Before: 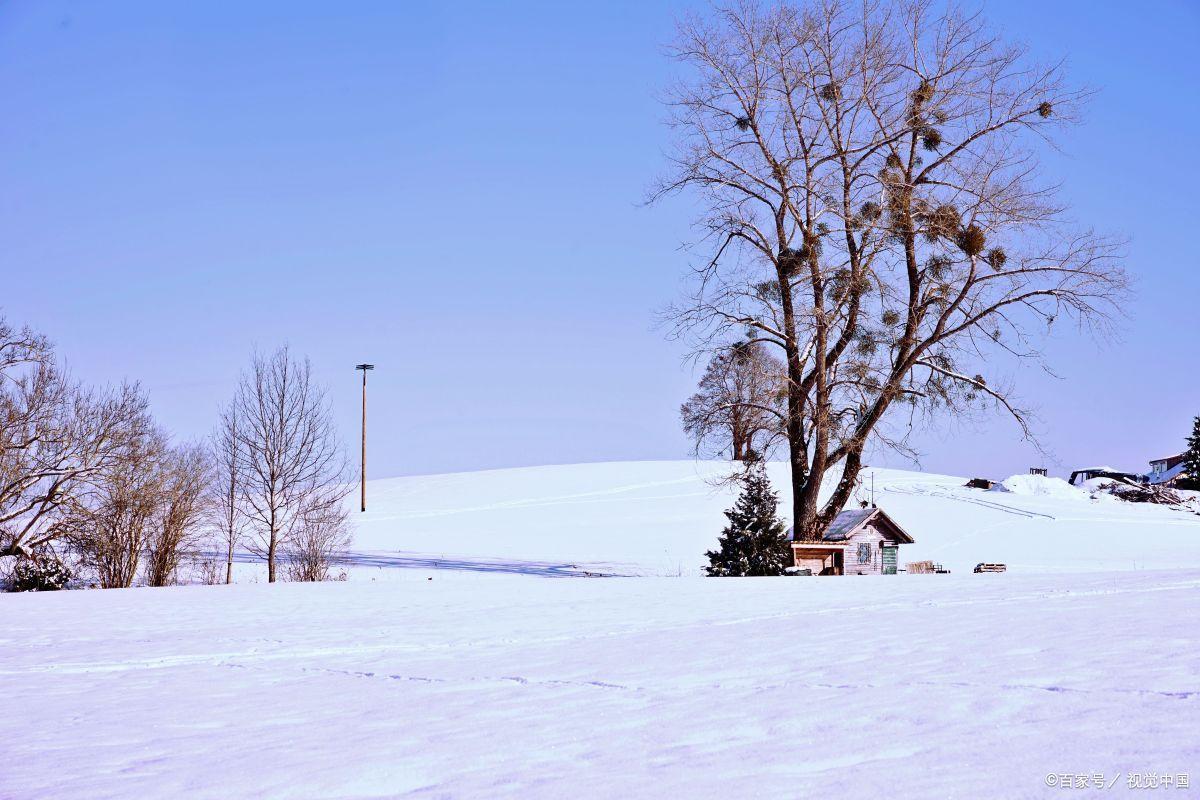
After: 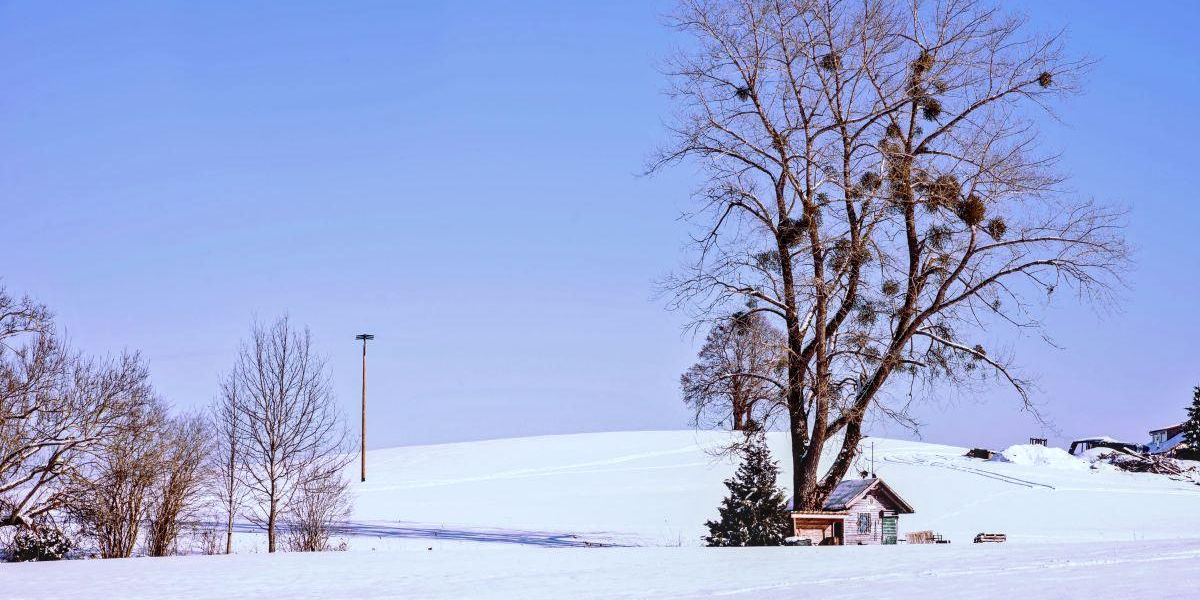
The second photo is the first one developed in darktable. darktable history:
local contrast: on, module defaults
crop: top 3.857%, bottom 21.132%
